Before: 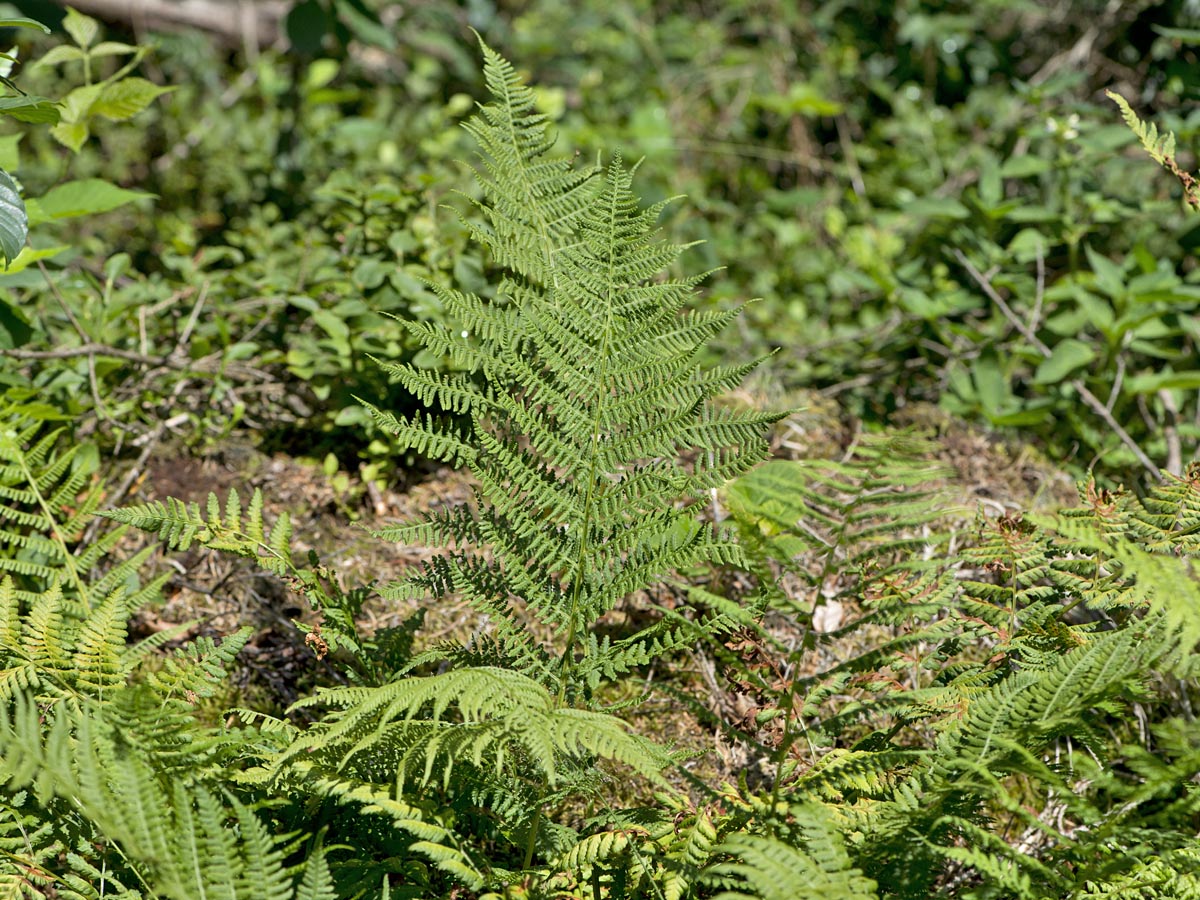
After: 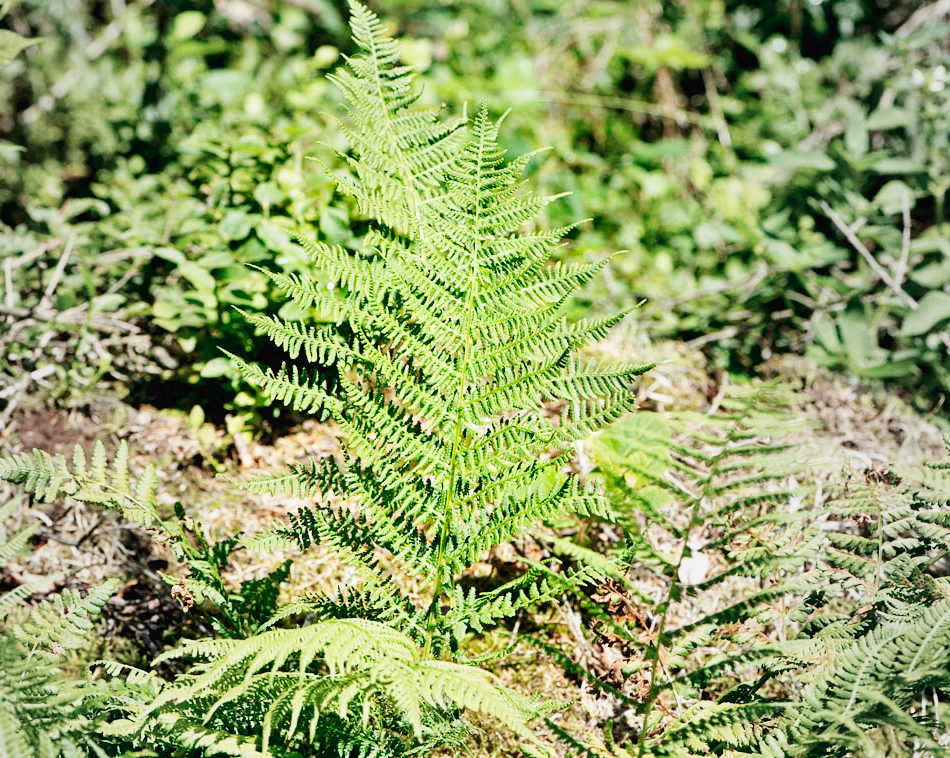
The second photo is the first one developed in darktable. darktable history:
white balance: emerald 1
vignetting: fall-off start 18.21%, fall-off radius 137.95%, brightness -0.207, center (-0.078, 0.066), width/height ratio 0.62, shape 0.59
crop: left 11.225%, top 5.381%, right 9.565%, bottom 10.314%
base curve: curves: ch0 [(0, 0.003) (0.001, 0.002) (0.006, 0.004) (0.02, 0.022) (0.048, 0.086) (0.094, 0.234) (0.162, 0.431) (0.258, 0.629) (0.385, 0.8) (0.548, 0.918) (0.751, 0.988) (1, 1)], preserve colors none
